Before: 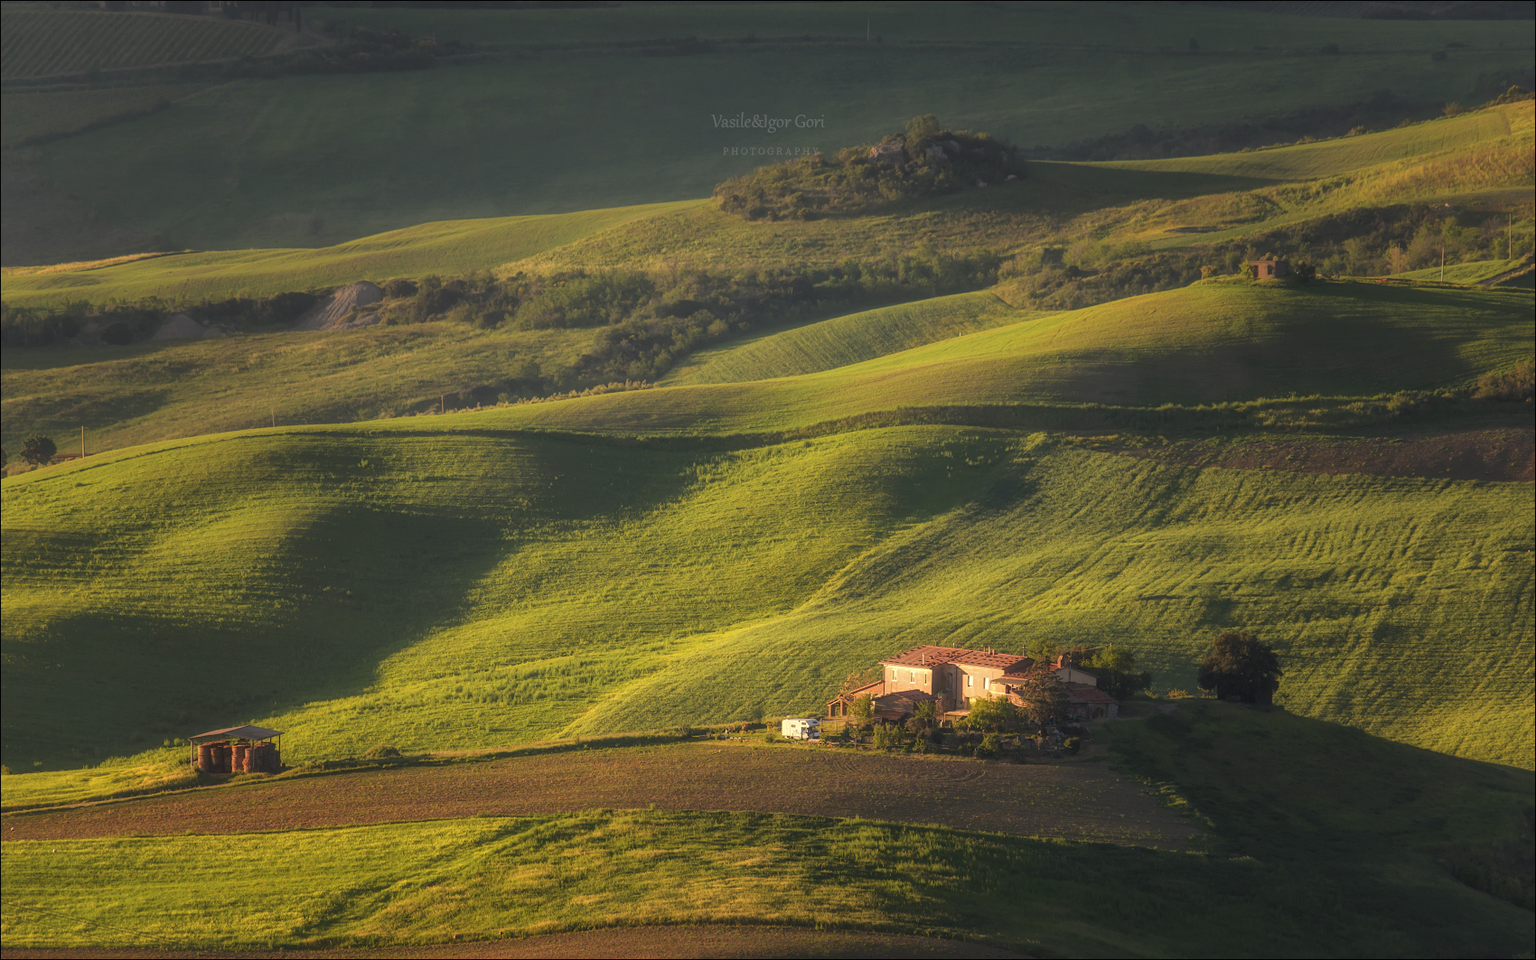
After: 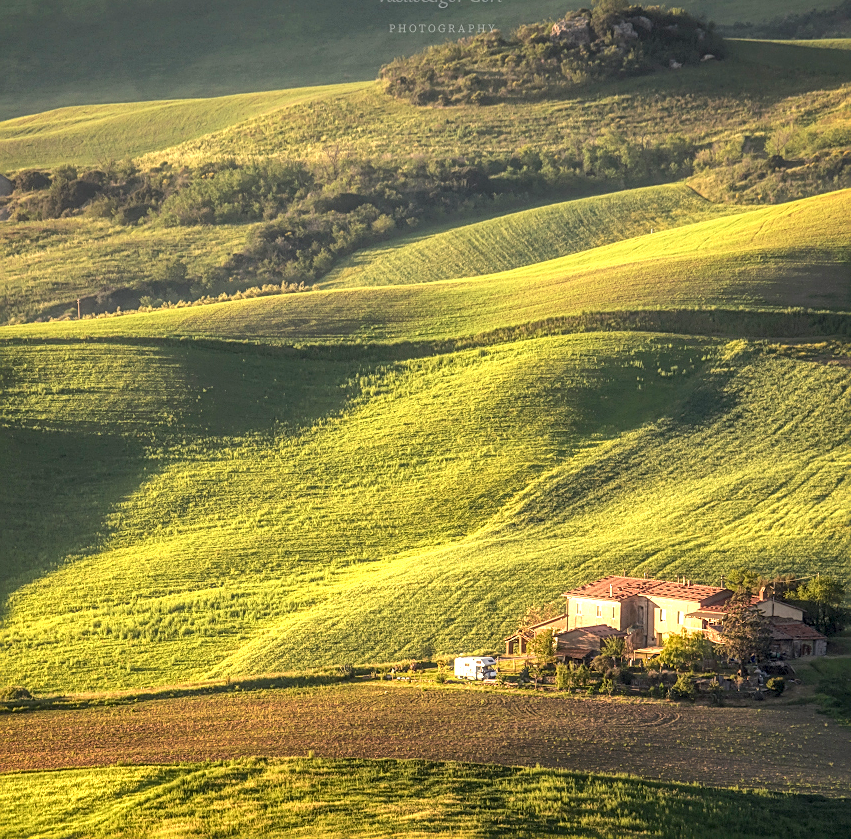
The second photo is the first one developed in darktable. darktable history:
exposure: black level correction 0.008, exposure 0.985 EV, compensate highlight preservation false
sharpen: on, module defaults
local contrast: highlights 61%, detail 143%, midtone range 0.423
crop and rotate: angle 0.012°, left 24.222%, top 13.106%, right 25.666%, bottom 7.878%
